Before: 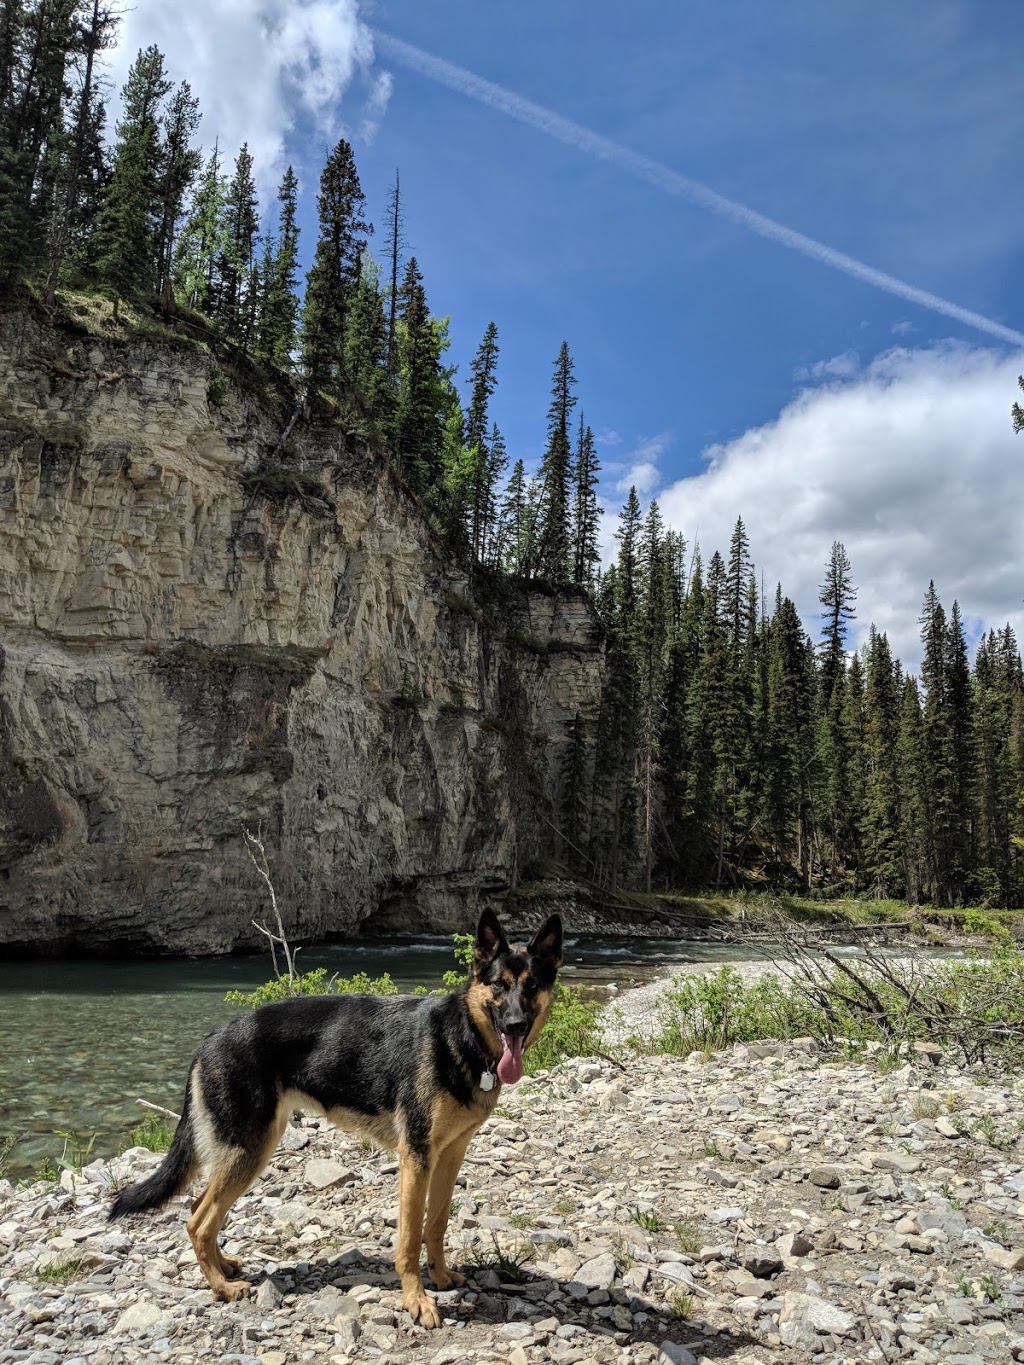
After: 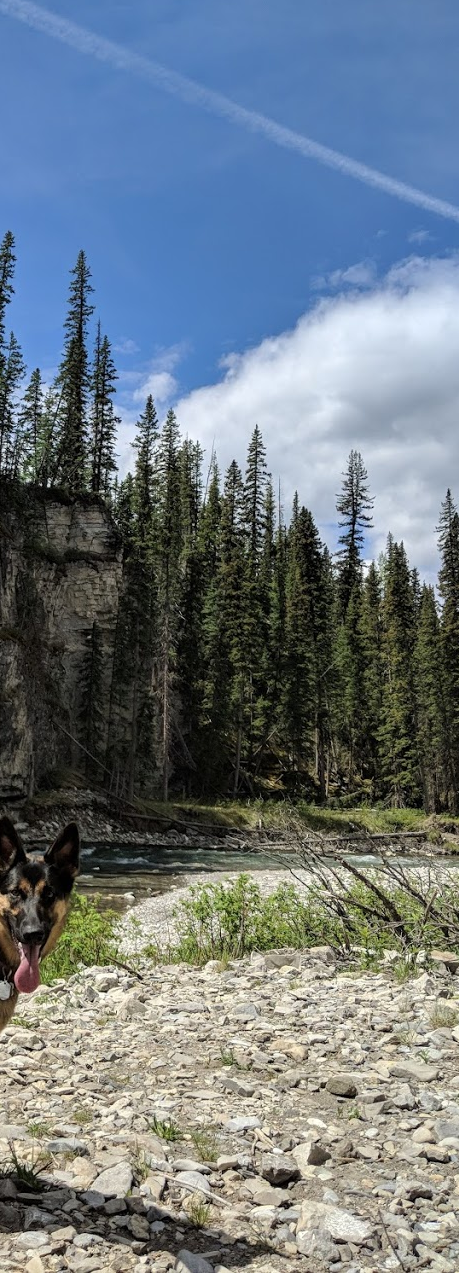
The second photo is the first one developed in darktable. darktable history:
crop: left 47.248%, top 6.694%, right 7.889%
